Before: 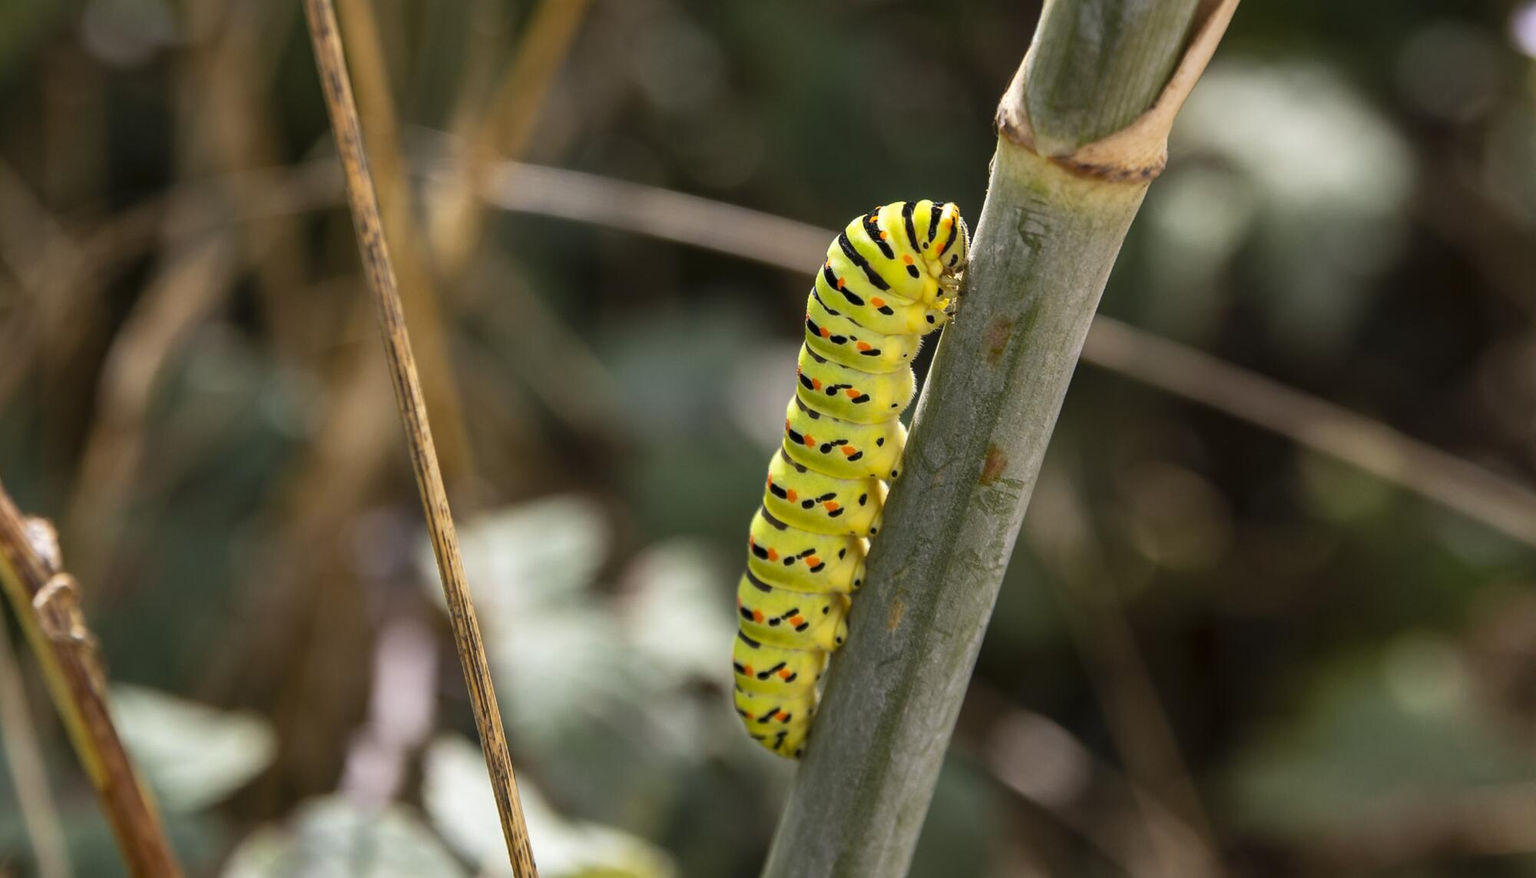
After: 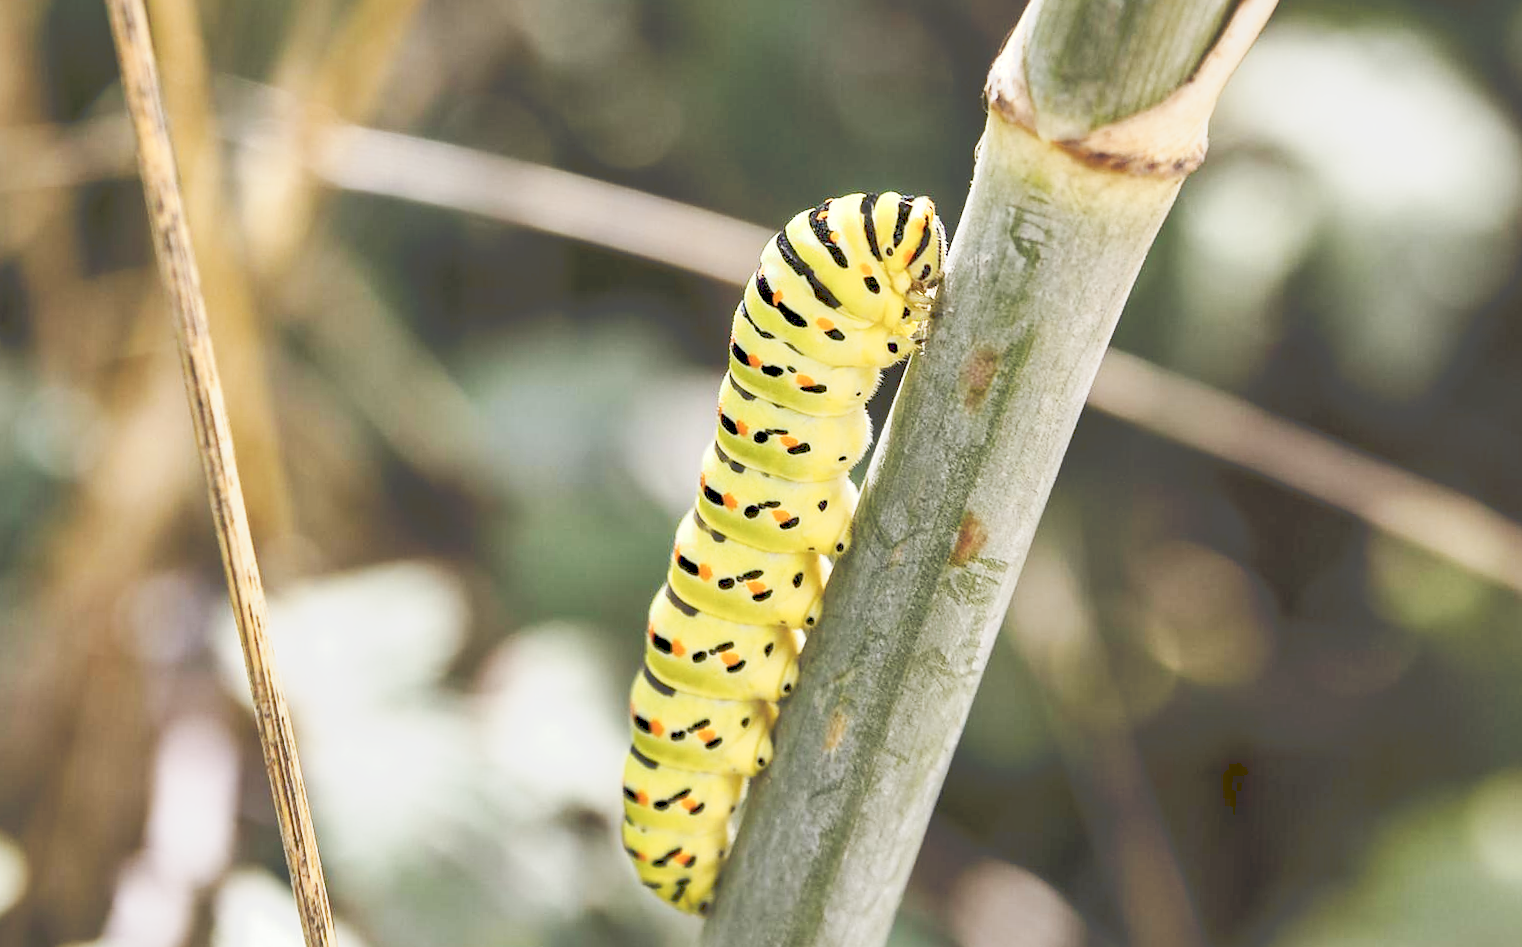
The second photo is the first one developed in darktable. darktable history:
rotate and perspective: rotation 1.72°, automatic cropping off
sharpen: radius 0.969, amount 0.604
local contrast: mode bilateral grid, contrast 20, coarseness 50, detail 120%, midtone range 0.2
tone curve: curves: ch0 [(0, 0) (0.003, 0.202) (0.011, 0.205) (0.025, 0.222) (0.044, 0.258) (0.069, 0.298) (0.1, 0.321) (0.136, 0.333) (0.177, 0.38) (0.224, 0.439) (0.277, 0.51) (0.335, 0.594) (0.399, 0.675) (0.468, 0.743) (0.543, 0.805) (0.623, 0.861) (0.709, 0.905) (0.801, 0.931) (0.898, 0.941) (1, 1)], preserve colors none
contrast equalizer: octaves 7, y [[0.6 ×6], [0.55 ×6], [0 ×6], [0 ×6], [0 ×6]], mix 0.2
crop: left 16.768%, top 8.653%, right 8.362%, bottom 12.485%
